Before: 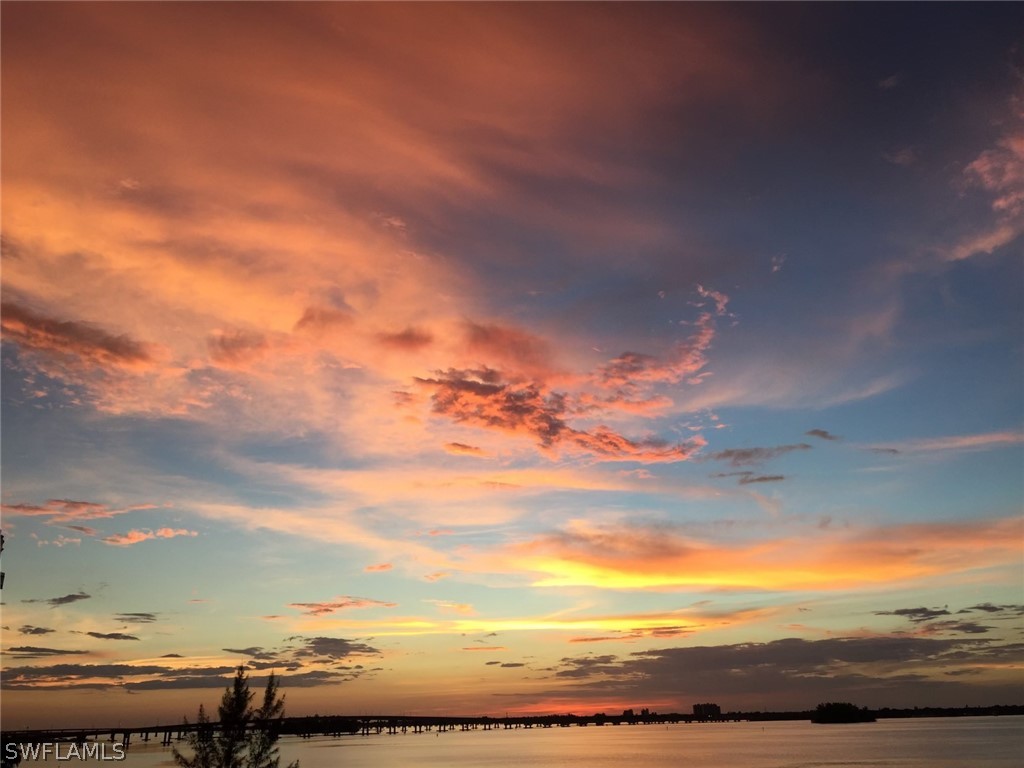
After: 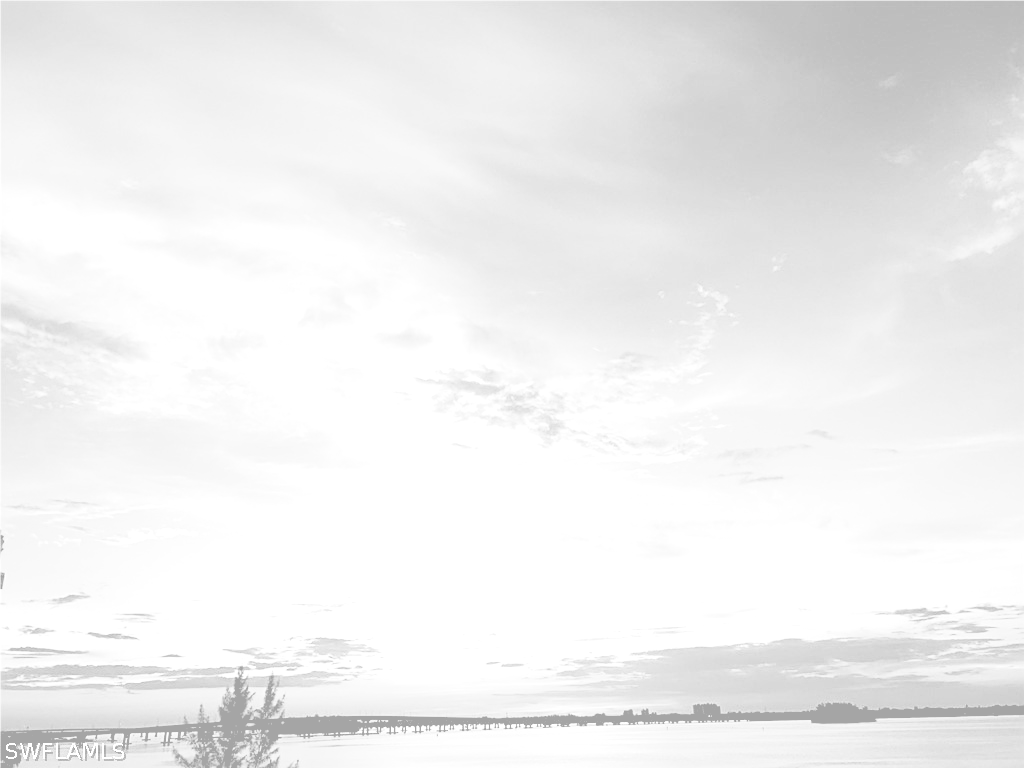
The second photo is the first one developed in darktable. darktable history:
color zones: curves: ch1 [(0.239, 0.552) (0.75, 0.5)]; ch2 [(0.25, 0.462) (0.749, 0.457)], mix 25.94%
contrast brightness saturation: contrast 0.24, brightness 0.26, saturation 0.39
exposure: black level correction 0.005, exposure 2.084 EV, compensate highlight preservation false
monochrome: on, module defaults
colorize: hue 331.2°, saturation 75%, source mix 30.28%, lightness 70.52%, version 1
sharpen: on, module defaults
color correction: highlights a* 17.94, highlights b* 35.39, shadows a* 1.48, shadows b* 6.42, saturation 1.01
